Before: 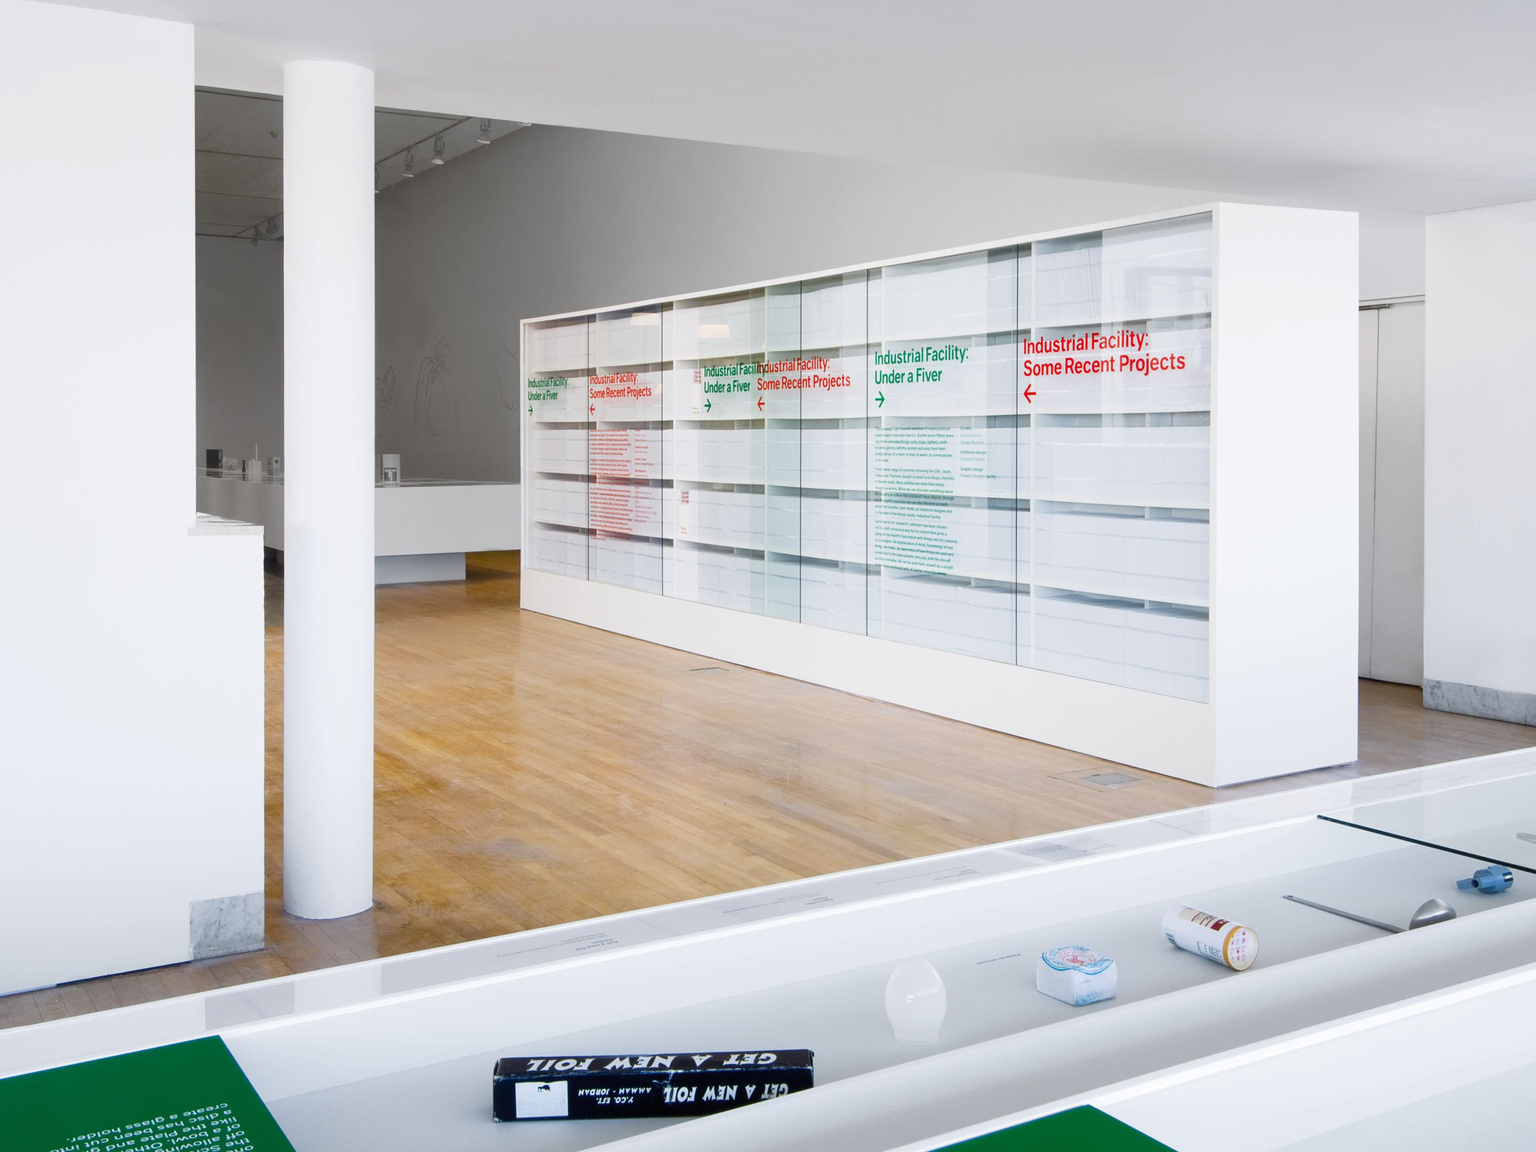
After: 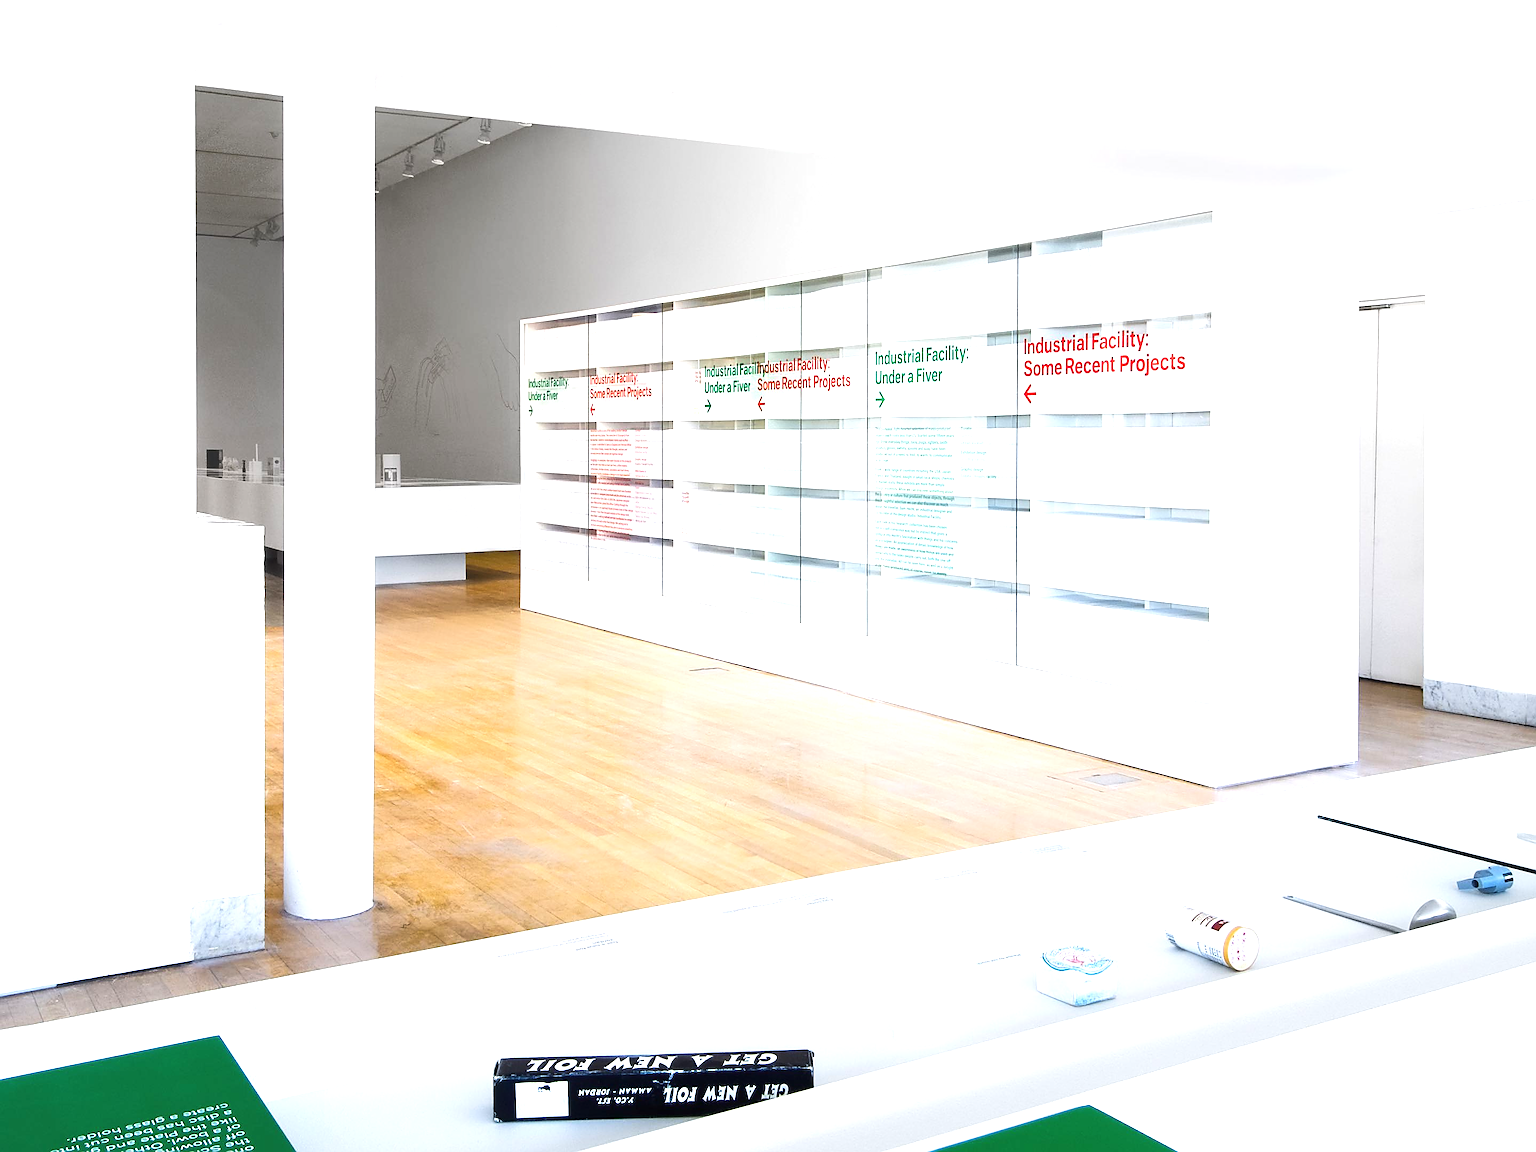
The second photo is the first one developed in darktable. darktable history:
sharpen: radius 1.4, amount 1.25, threshold 0.7
tone curve: curves: ch0 [(0.016, 0.011) (0.204, 0.146) (0.515, 0.476) (0.78, 0.795) (1, 0.981)], color space Lab, linked channels, preserve colors none
exposure: exposure 1.089 EV, compensate highlight preservation false
